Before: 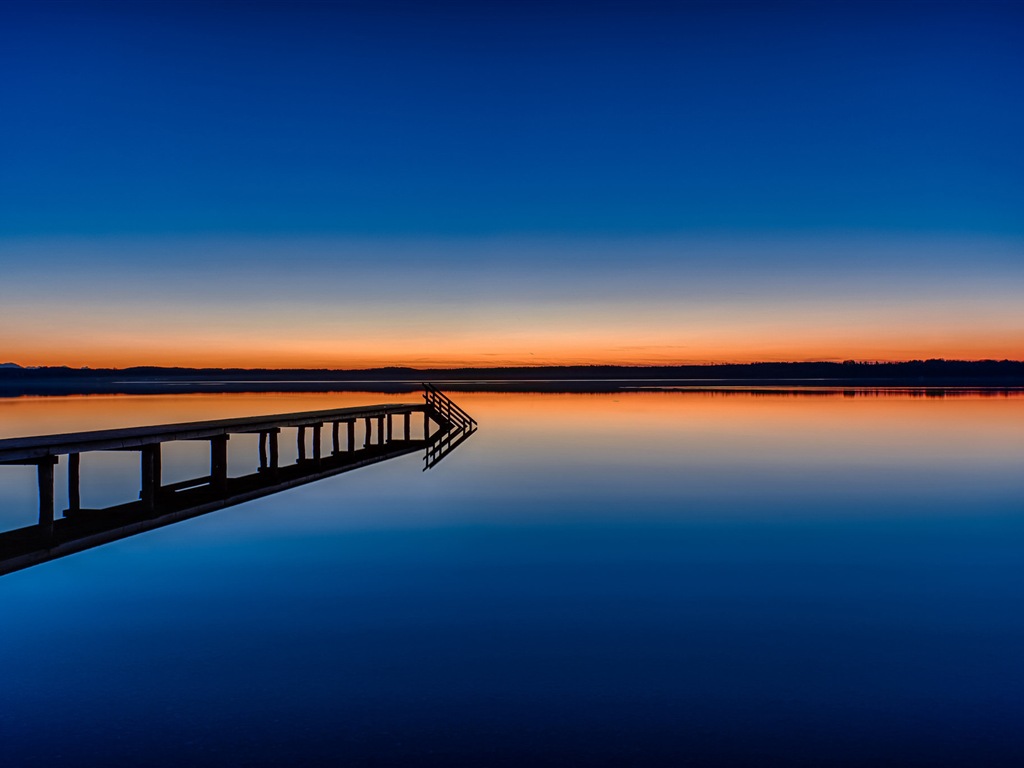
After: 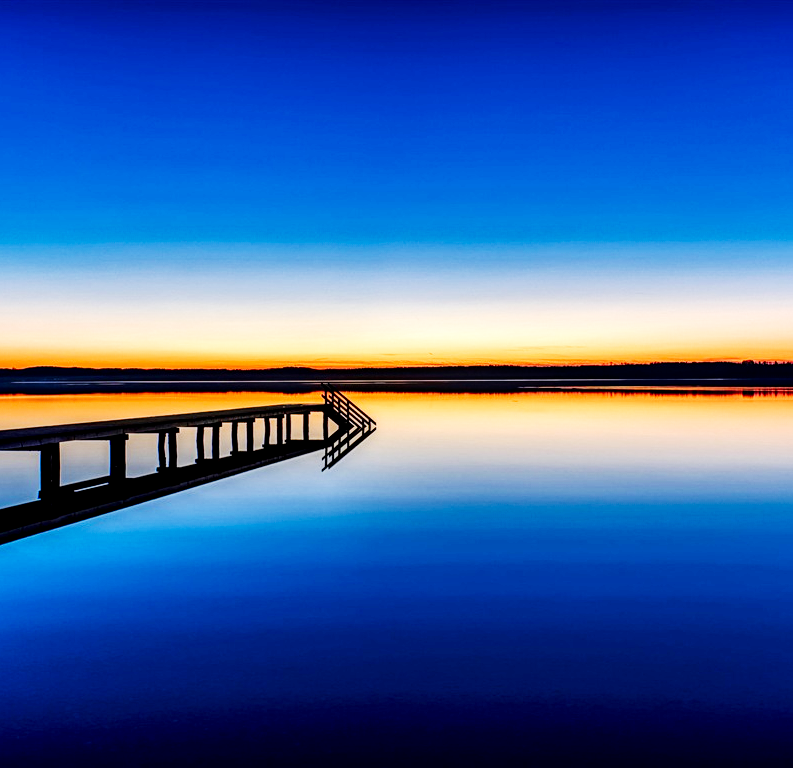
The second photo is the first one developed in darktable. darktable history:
base curve: curves: ch0 [(0, 0) (0.007, 0.004) (0.027, 0.03) (0.046, 0.07) (0.207, 0.54) (0.442, 0.872) (0.673, 0.972) (1, 1)], preserve colors none
local contrast: highlights 25%, shadows 75%, midtone range 0.75
crop: left 9.88%, right 12.664%
